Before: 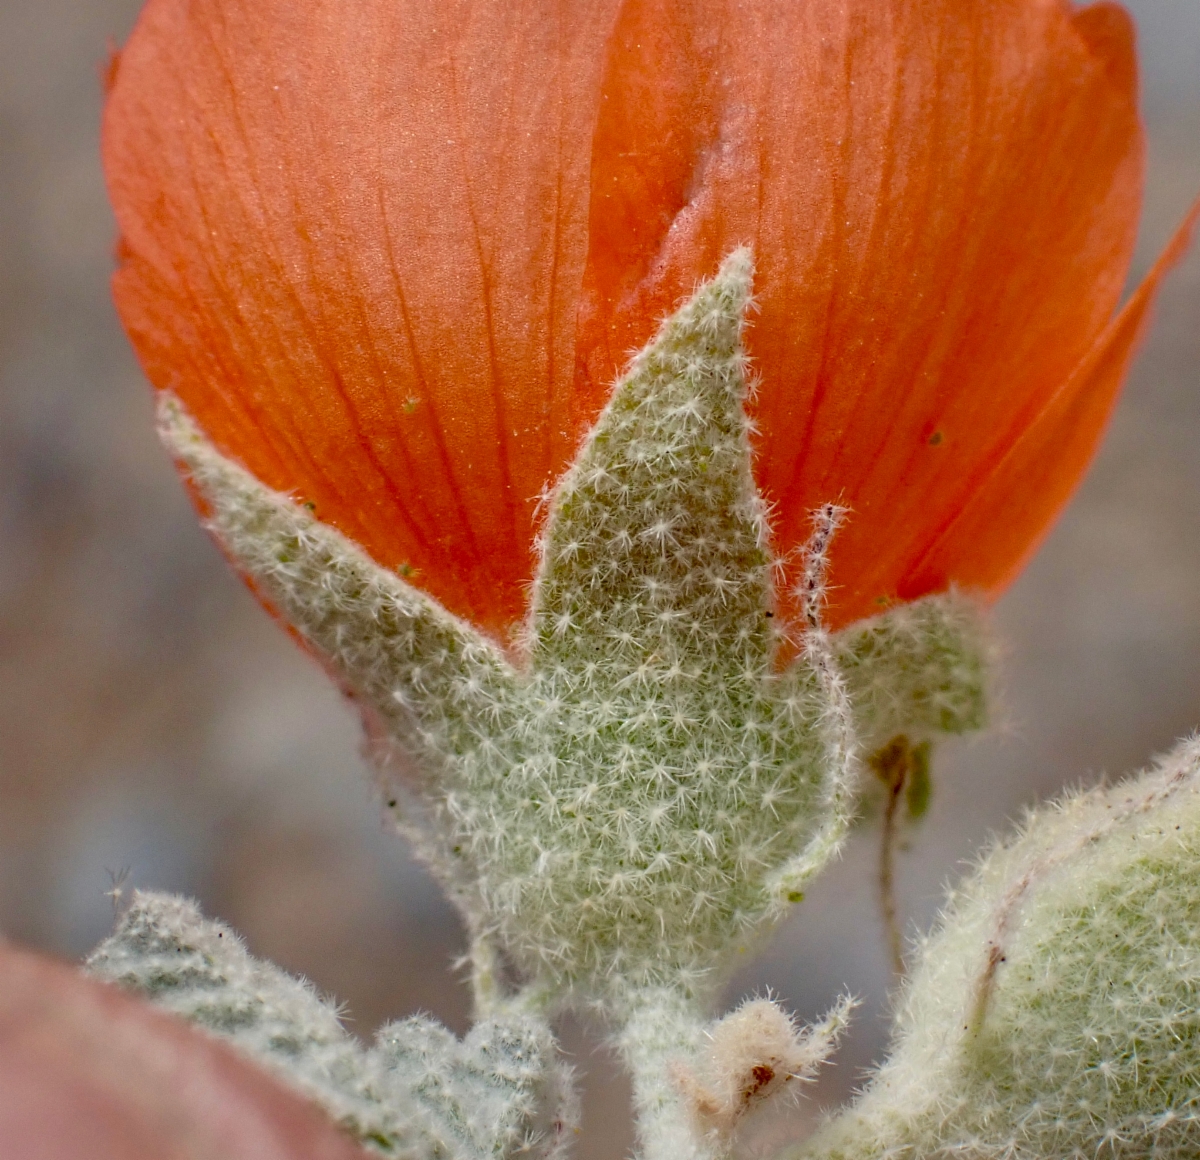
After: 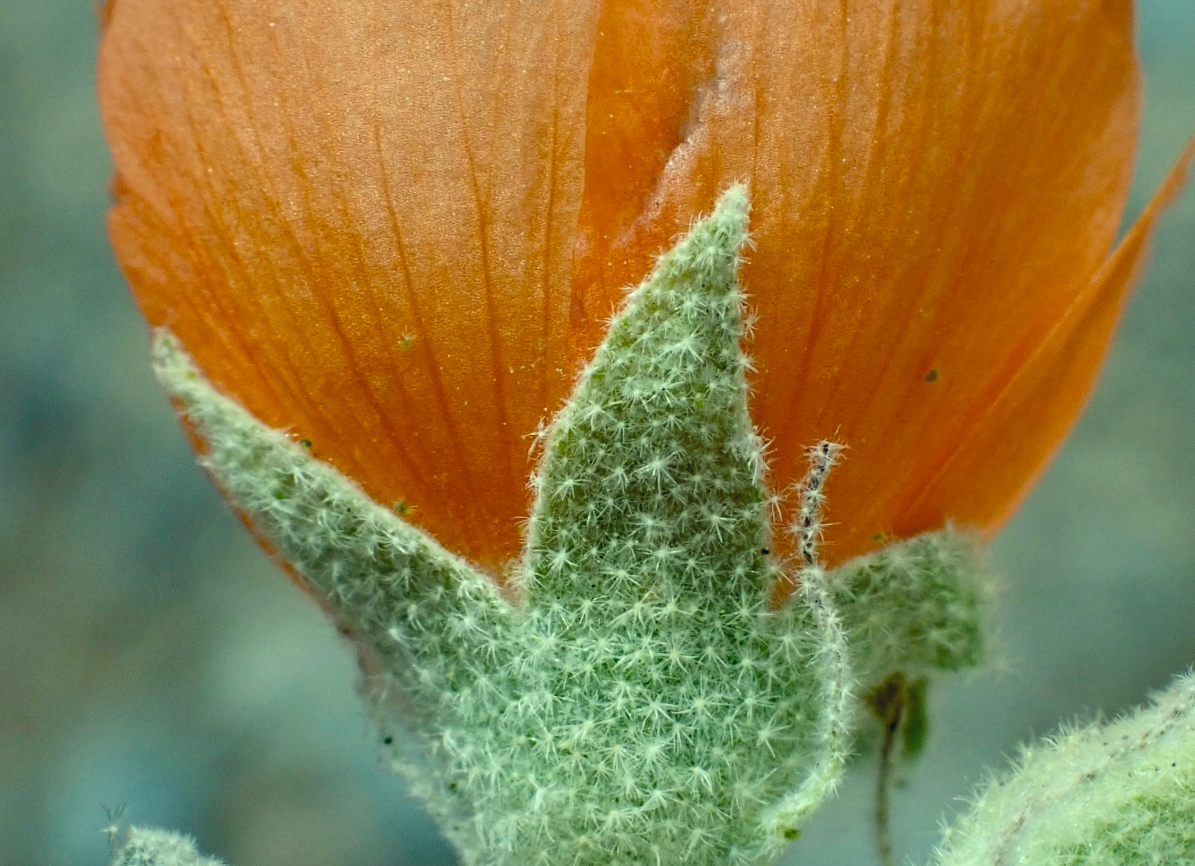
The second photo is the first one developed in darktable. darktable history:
color correction: highlights a* -20.08, highlights b* 9.8, shadows a* -20.4, shadows b* -10.76
tone equalizer: -8 EV -0.417 EV, -7 EV -0.389 EV, -6 EV -0.333 EV, -5 EV -0.222 EV, -3 EV 0.222 EV, -2 EV 0.333 EV, -1 EV 0.389 EV, +0 EV 0.417 EV, edges refinement/feathering 500, mask exposure compensation -1.57 EV, preserve details no
crop: left 0.387%, top 5.469%, bottom 19.809%
